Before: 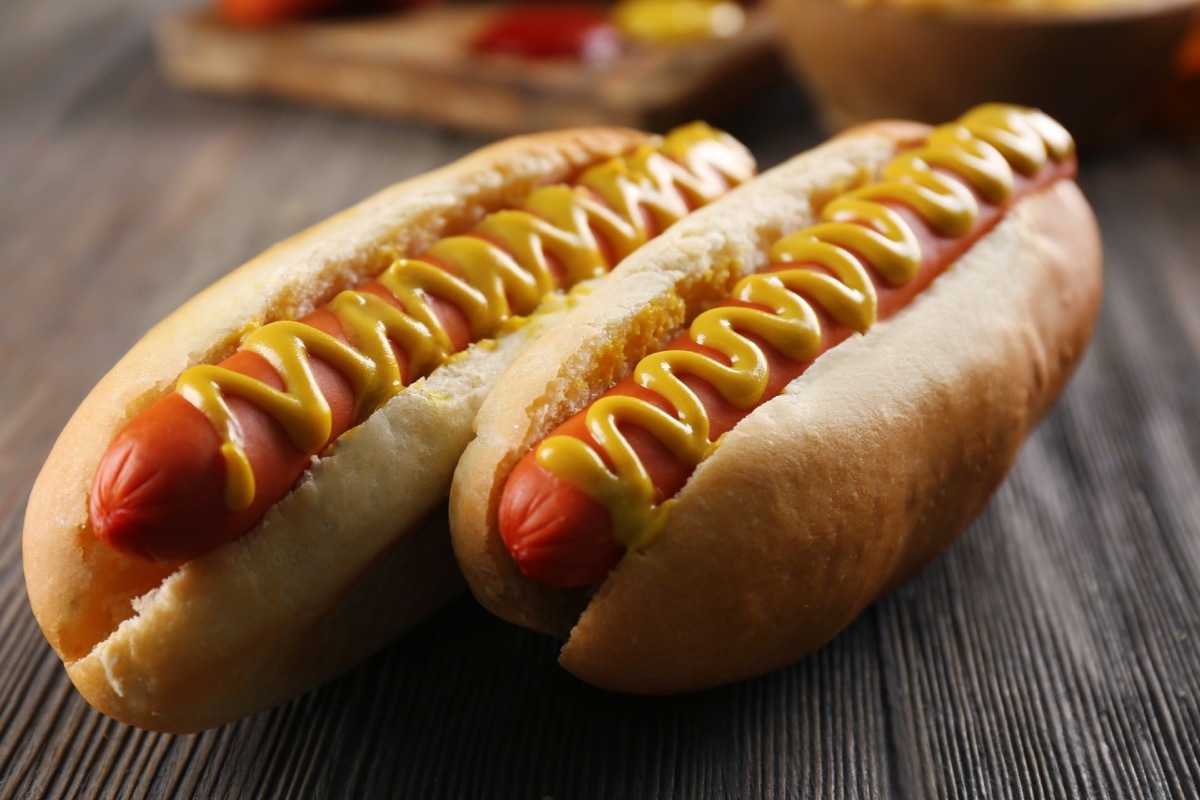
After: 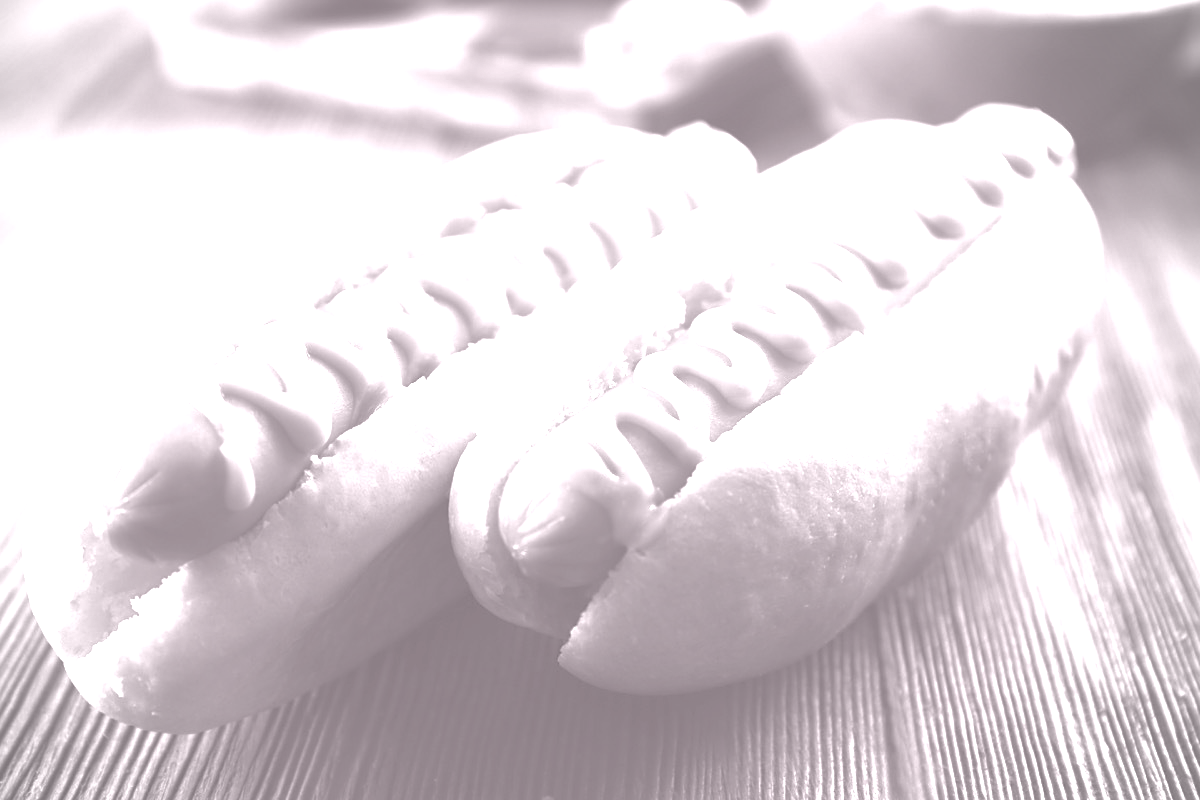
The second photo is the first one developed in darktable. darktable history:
colorize: hue 25.2°, saturation 83%, source mix 82%, lightness 79%, version 1
contrast brightness saturation: contrast 0.57, brightness 0.57, saturation -0.34
vignetting: fall-off radius 60.92%
sharpen: amount 0.2
tone equalizer: on, module defaults
